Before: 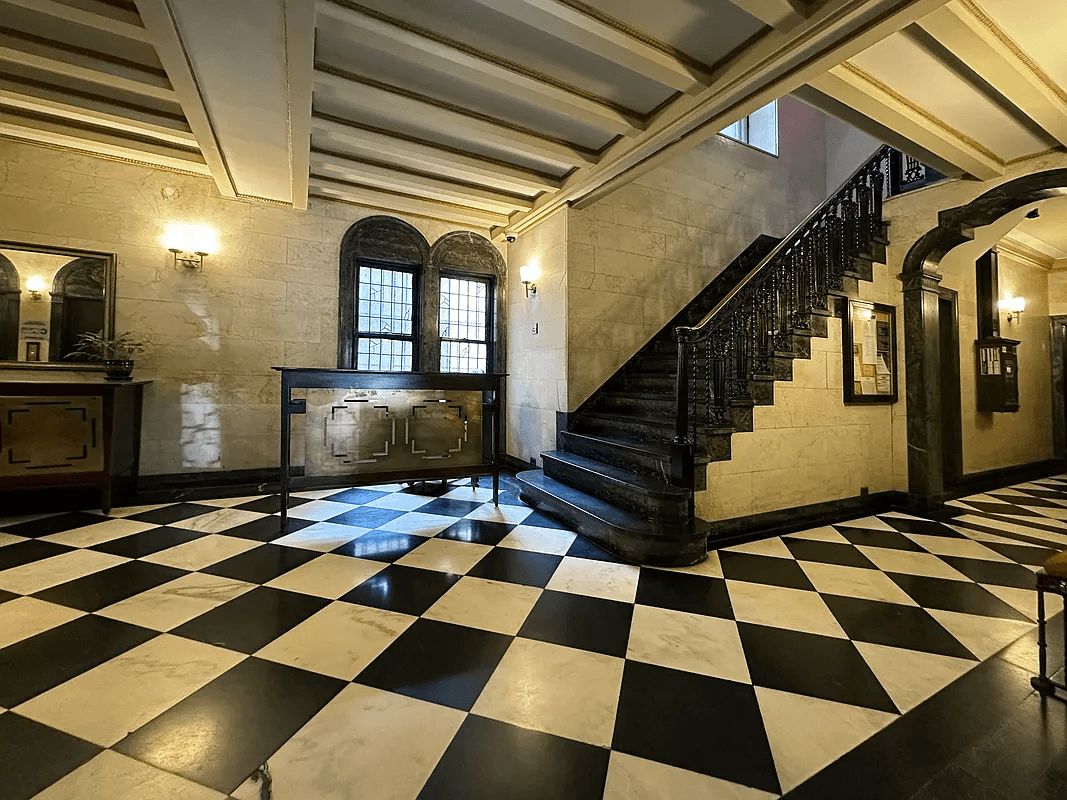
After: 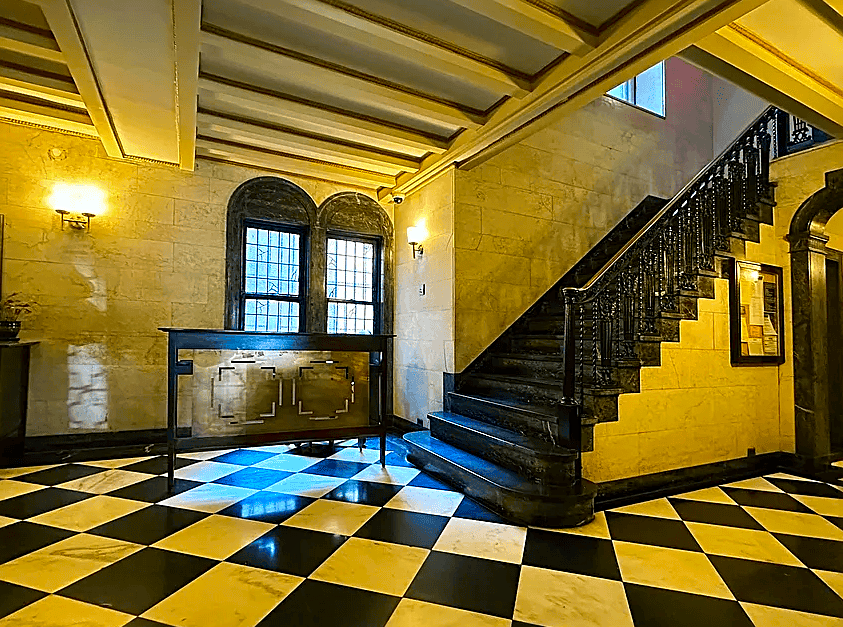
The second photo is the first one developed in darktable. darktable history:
sharpen: on, module defaults
shadows and highlights: highlights color adjustment 56.17%, soften with gaussian
crop and rotate: left 10.604%, top 5.01%, right 10.349%, bottom 16.495%
color correction: highlights b* -0.026, saturation 2.11
